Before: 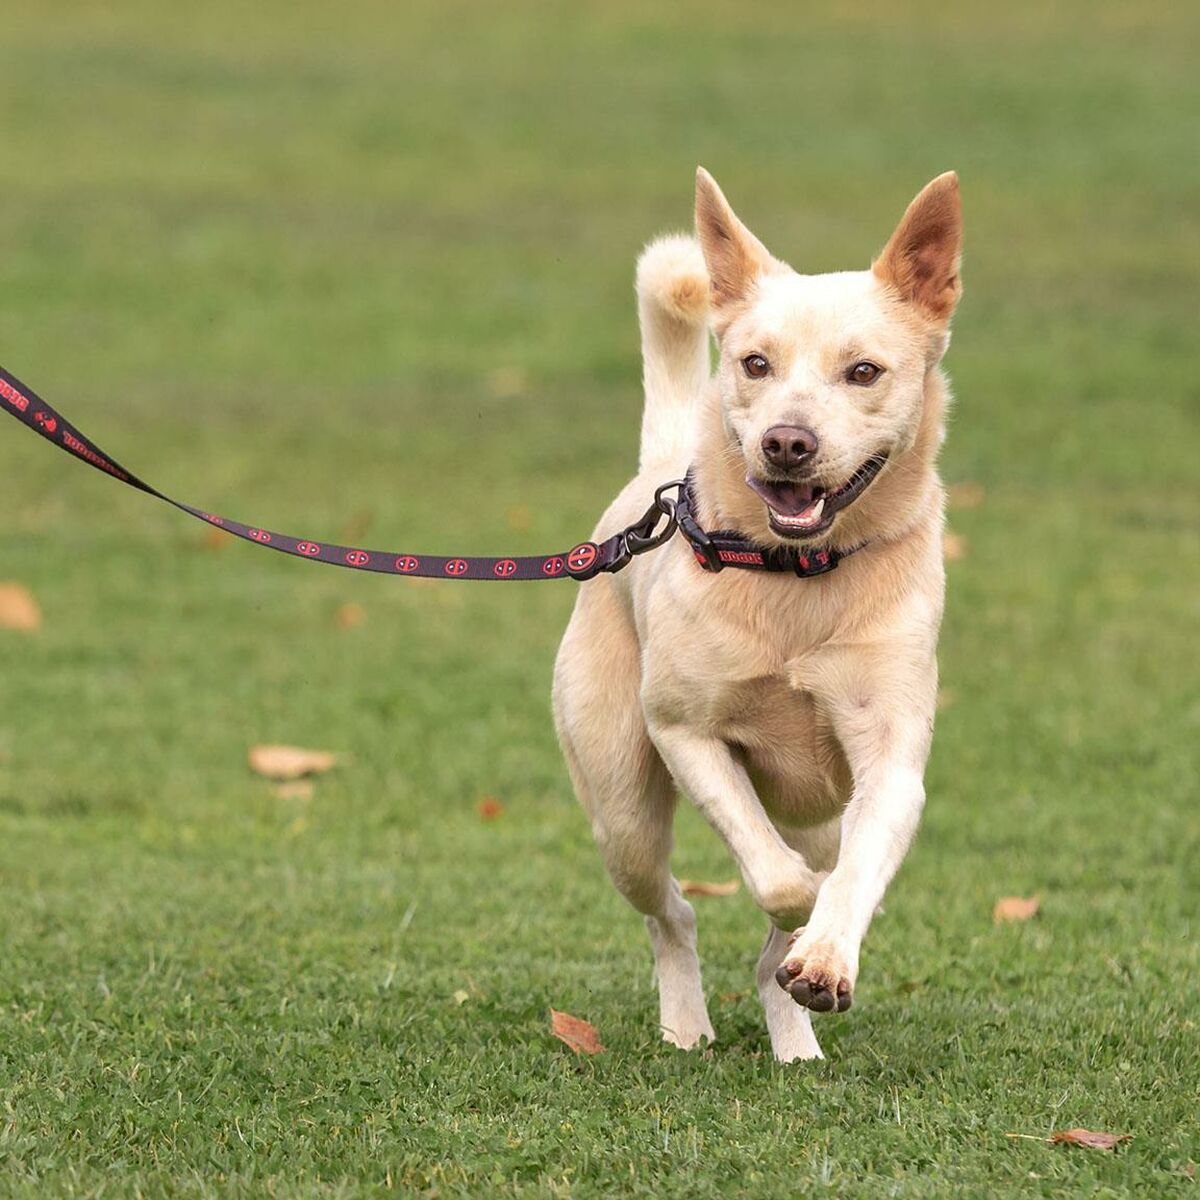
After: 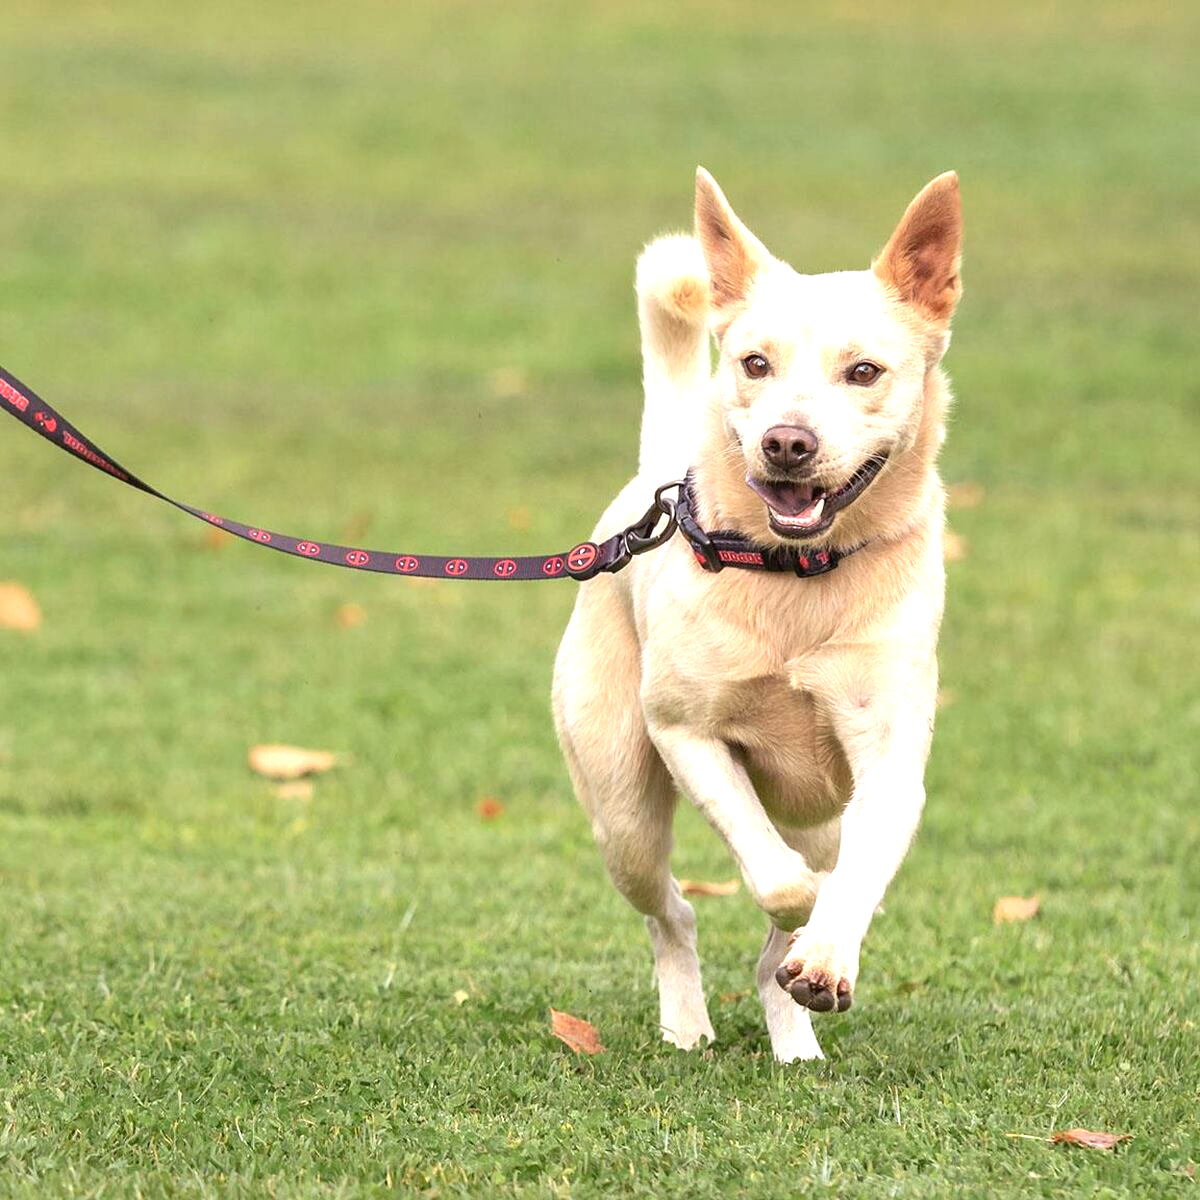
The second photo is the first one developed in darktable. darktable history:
exposure: black level correction 0, exposure 0.698 EV, compensate highlight preservation false
